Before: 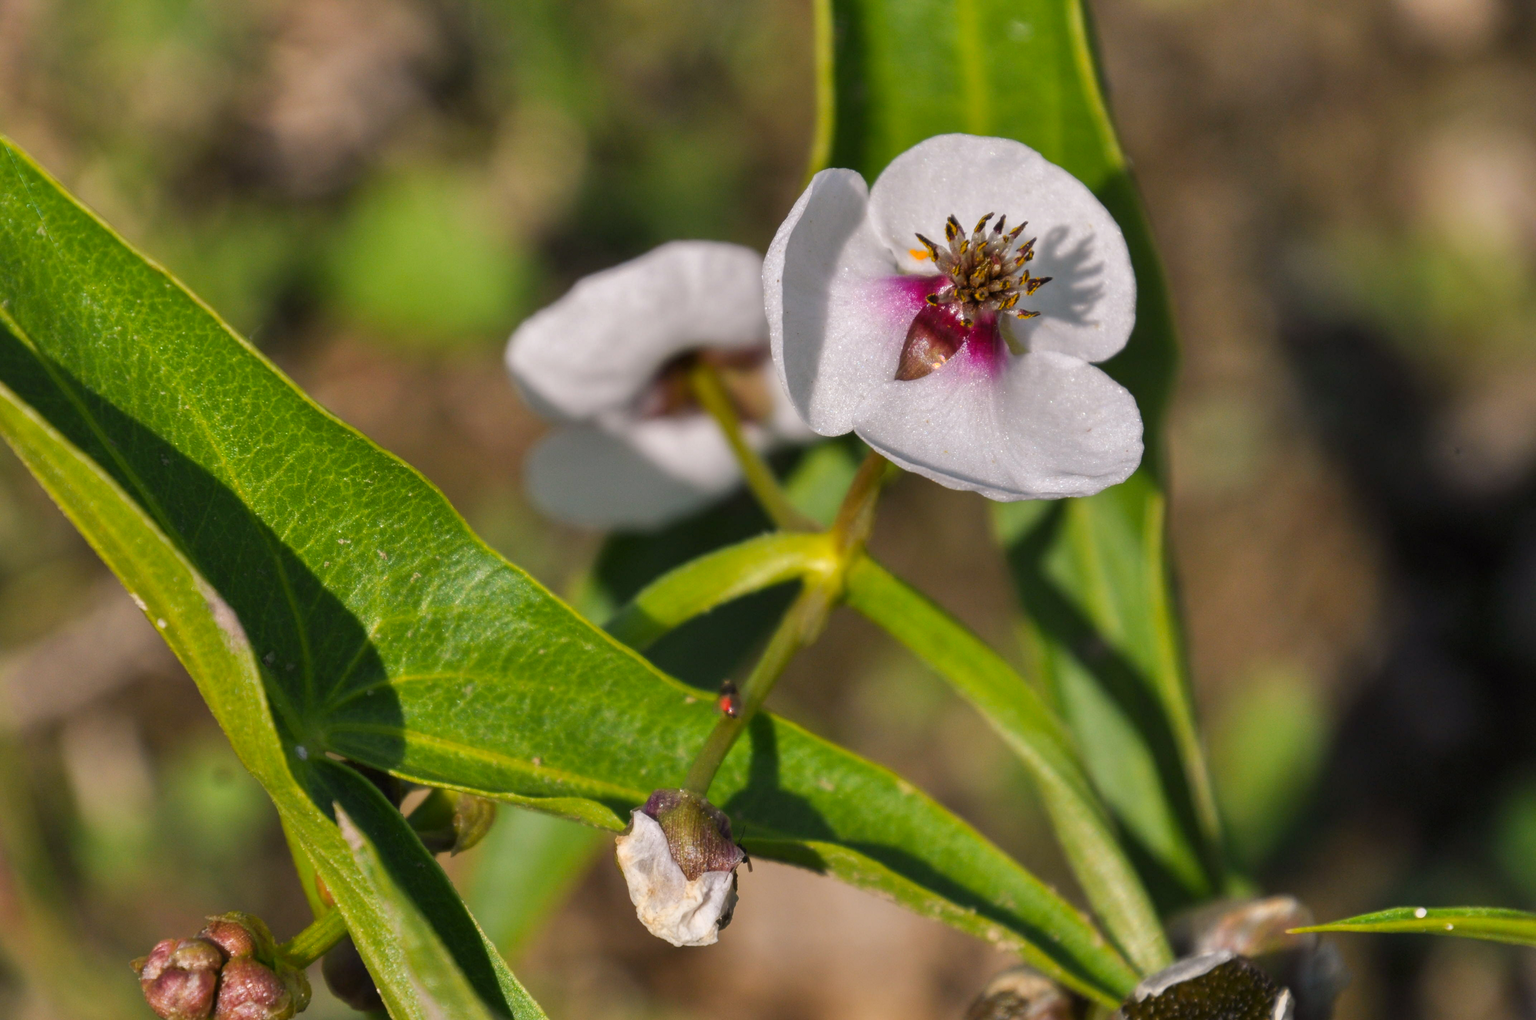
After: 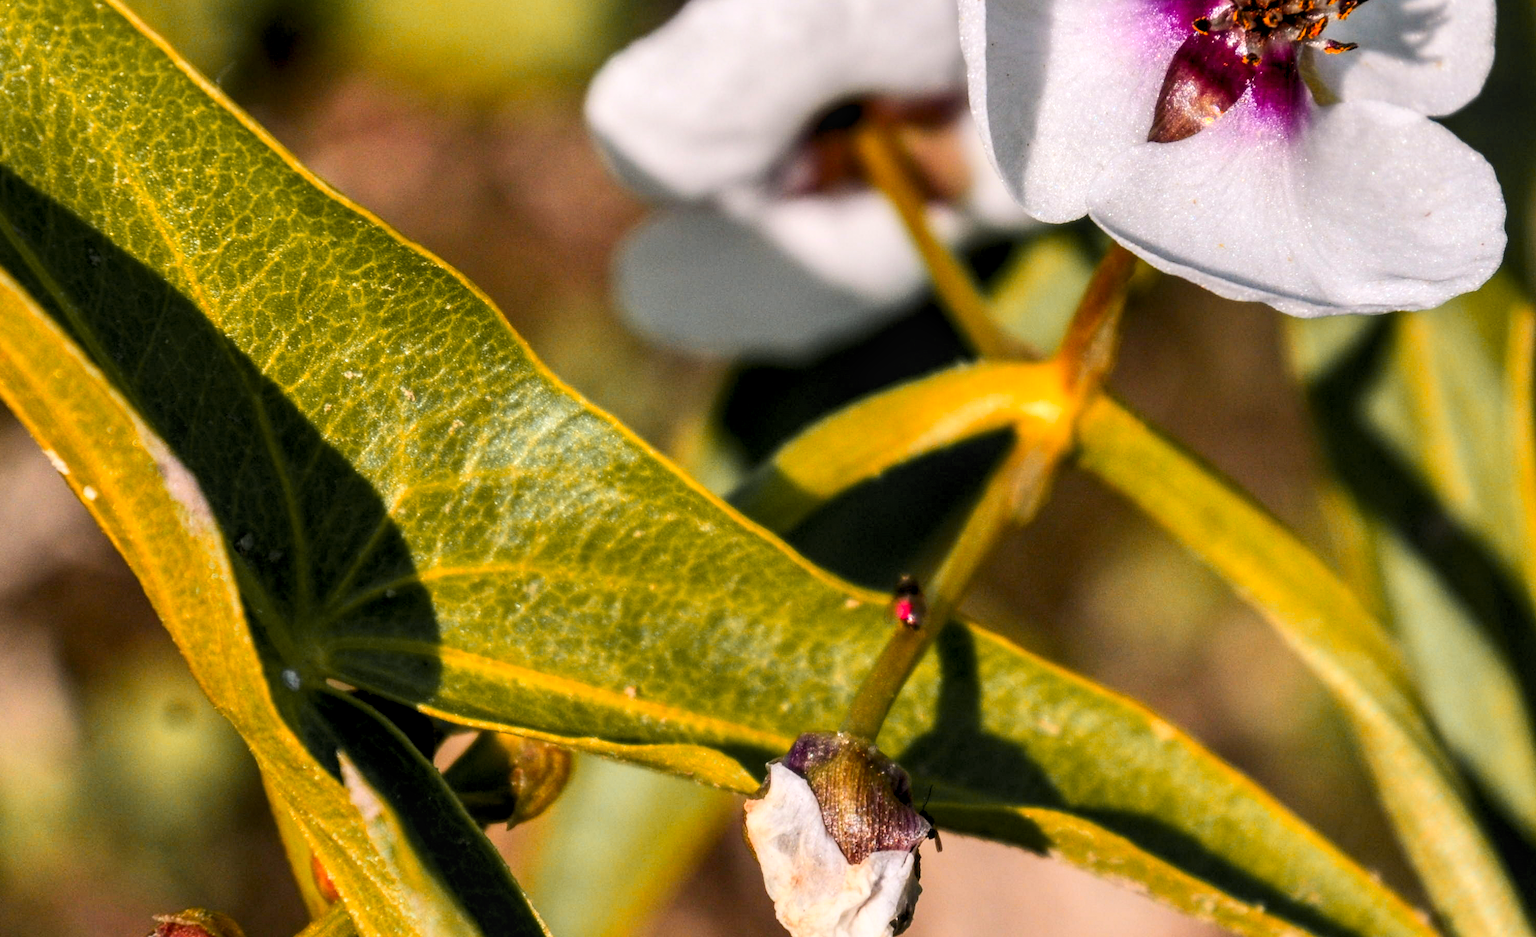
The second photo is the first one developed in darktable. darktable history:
contrast brightness saturation: contrast 0.28
crop: left 6.488%, top 27.668%, right 24.183%, bottom 8.656%
color balance: output saturation 110%
rgb levels: levels [[0.013, 0.434, 0.89], [0, 0.5, 1], [0, 0.5, 1]]
white balance: emerald 1
local contrast: on, module defaults
color zones: curves: ch1 [(0.263, 0.53) (0.376, 0.287) (0.487, 0.512) (0.748, 0.547) (1, 0.513)]; ch2 [(0.262, 0.45) (0.751, 0.477)], mix 31.98%
